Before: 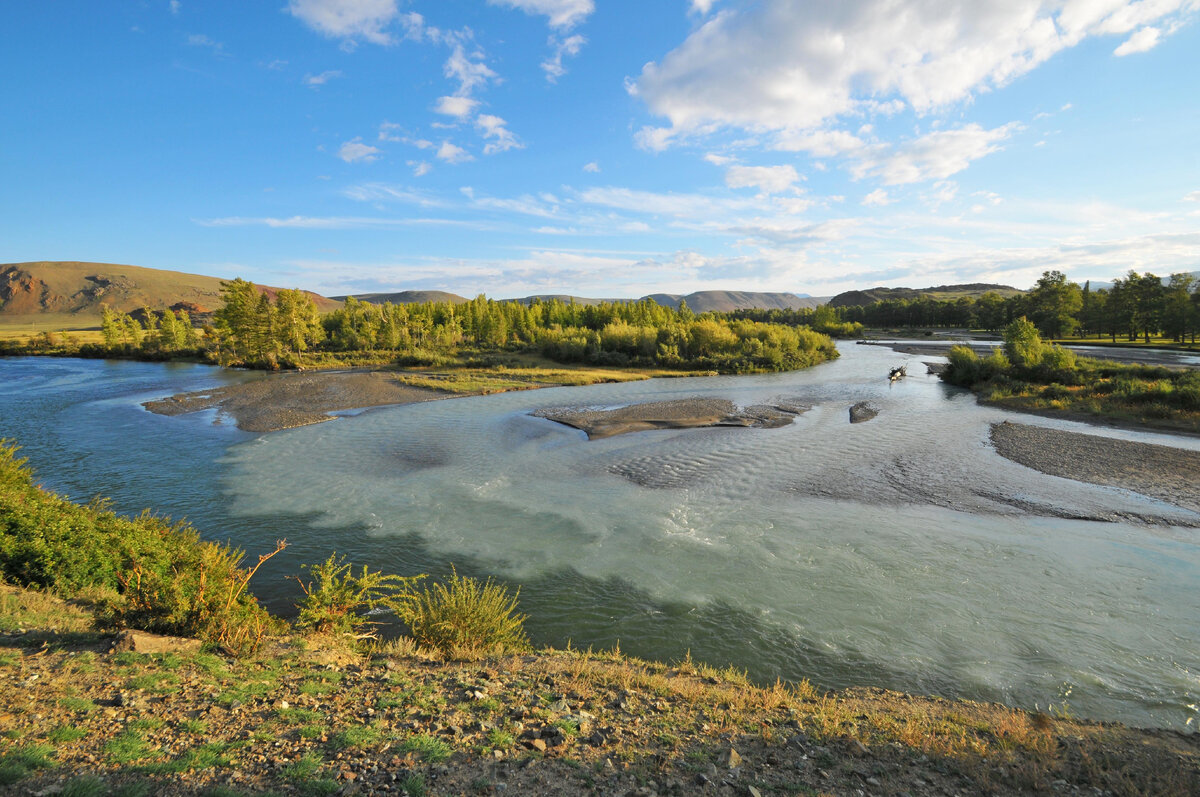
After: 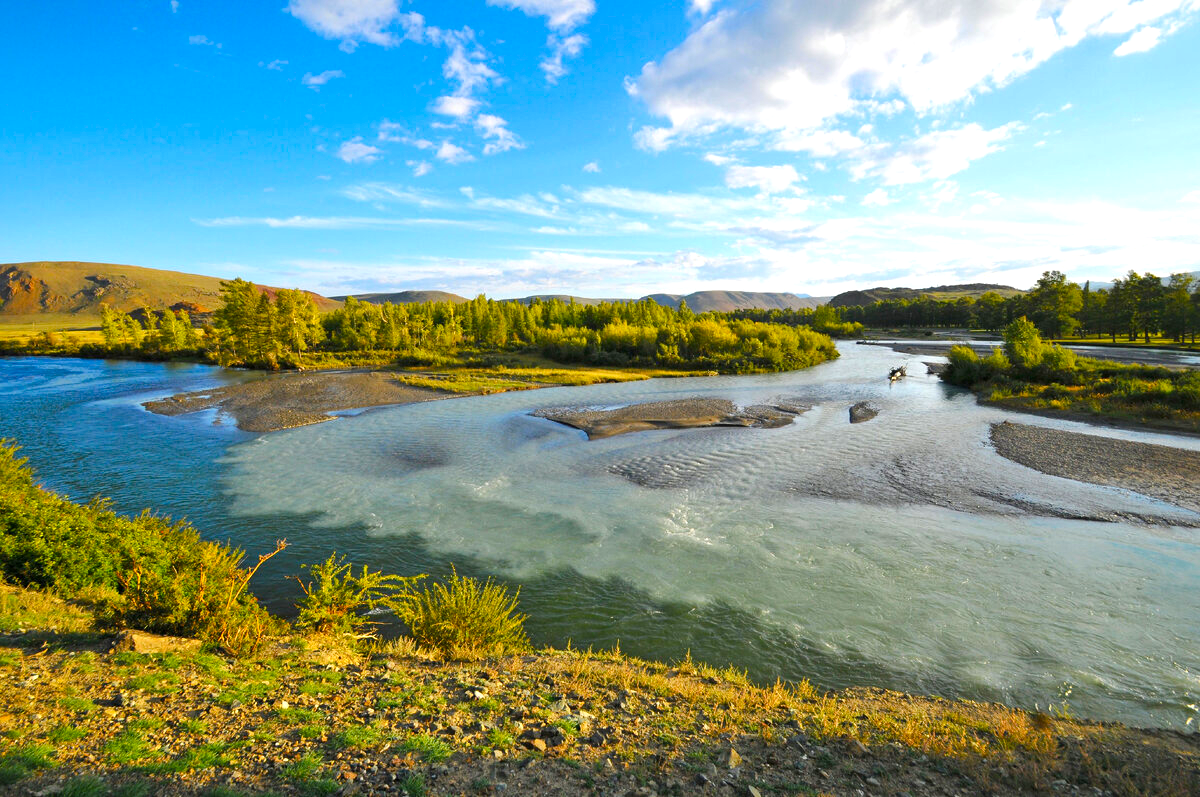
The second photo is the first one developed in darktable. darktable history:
color balance rgb: power › hue 308.69°, linear chroma grading › global chroma 14.759%, perceptual saturation grading › global saturation 20%, perceptual saturation grading › highlights -25.169%, perceptual saturation grading › shadows 24.854%, perceptual brilliance grading › highlights 9.511%, perceptual brilliance grading › mid-tones 5.399%, global vibrance 20%
local contrast: mode bilateral grid, contrast 21, coarseness 50, detail 120%, midtone range 0.2
